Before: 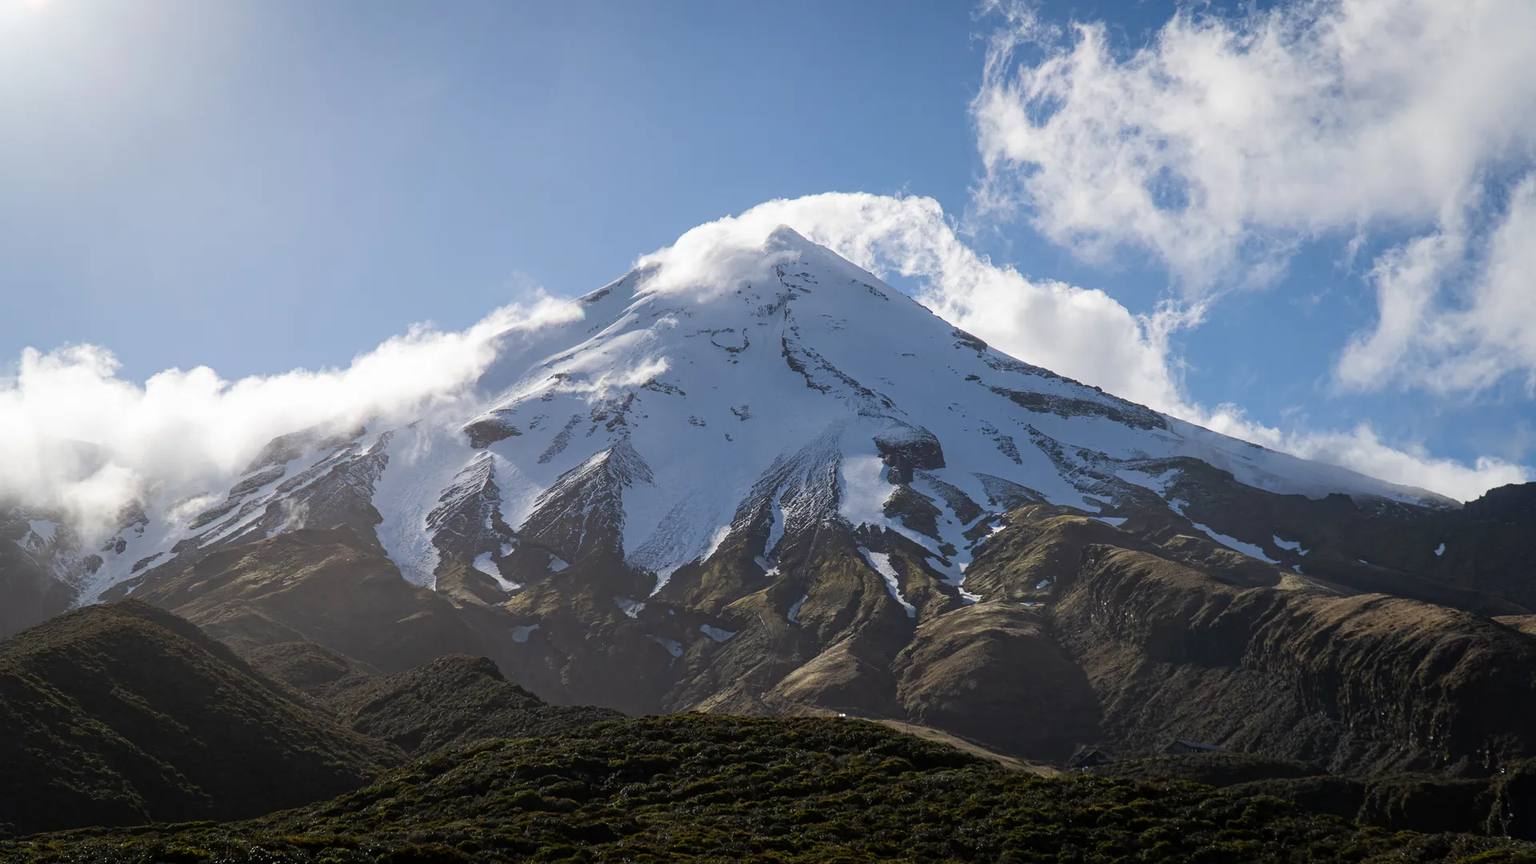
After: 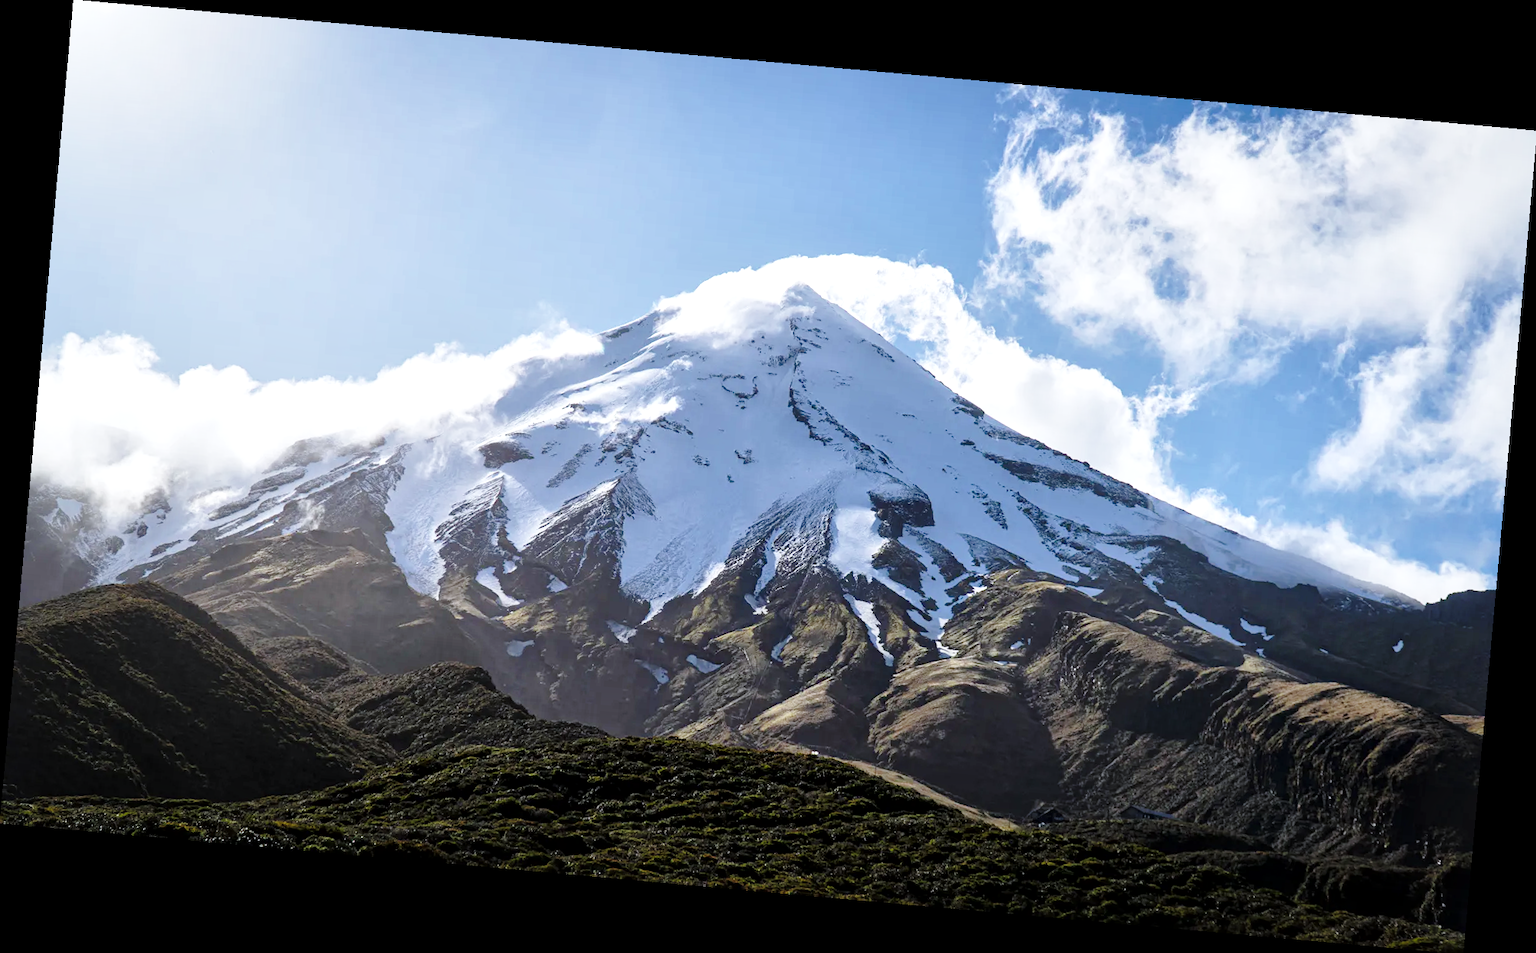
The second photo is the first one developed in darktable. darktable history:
white balance: red 0.974, blue 1.044
base curve: curves: ch0 [(0, 0) (0.028, 0.03) (0.121, 0.232) (0.46, 0.748) (0.859, 0.968) (1, 1)], preserve colors none
rotate and perspective: rotation 5.12°, automatic cropping off
local contrast: mode bilateral grid, contrast 20, coarseness 50, detail 150%, midtone range 0.2
